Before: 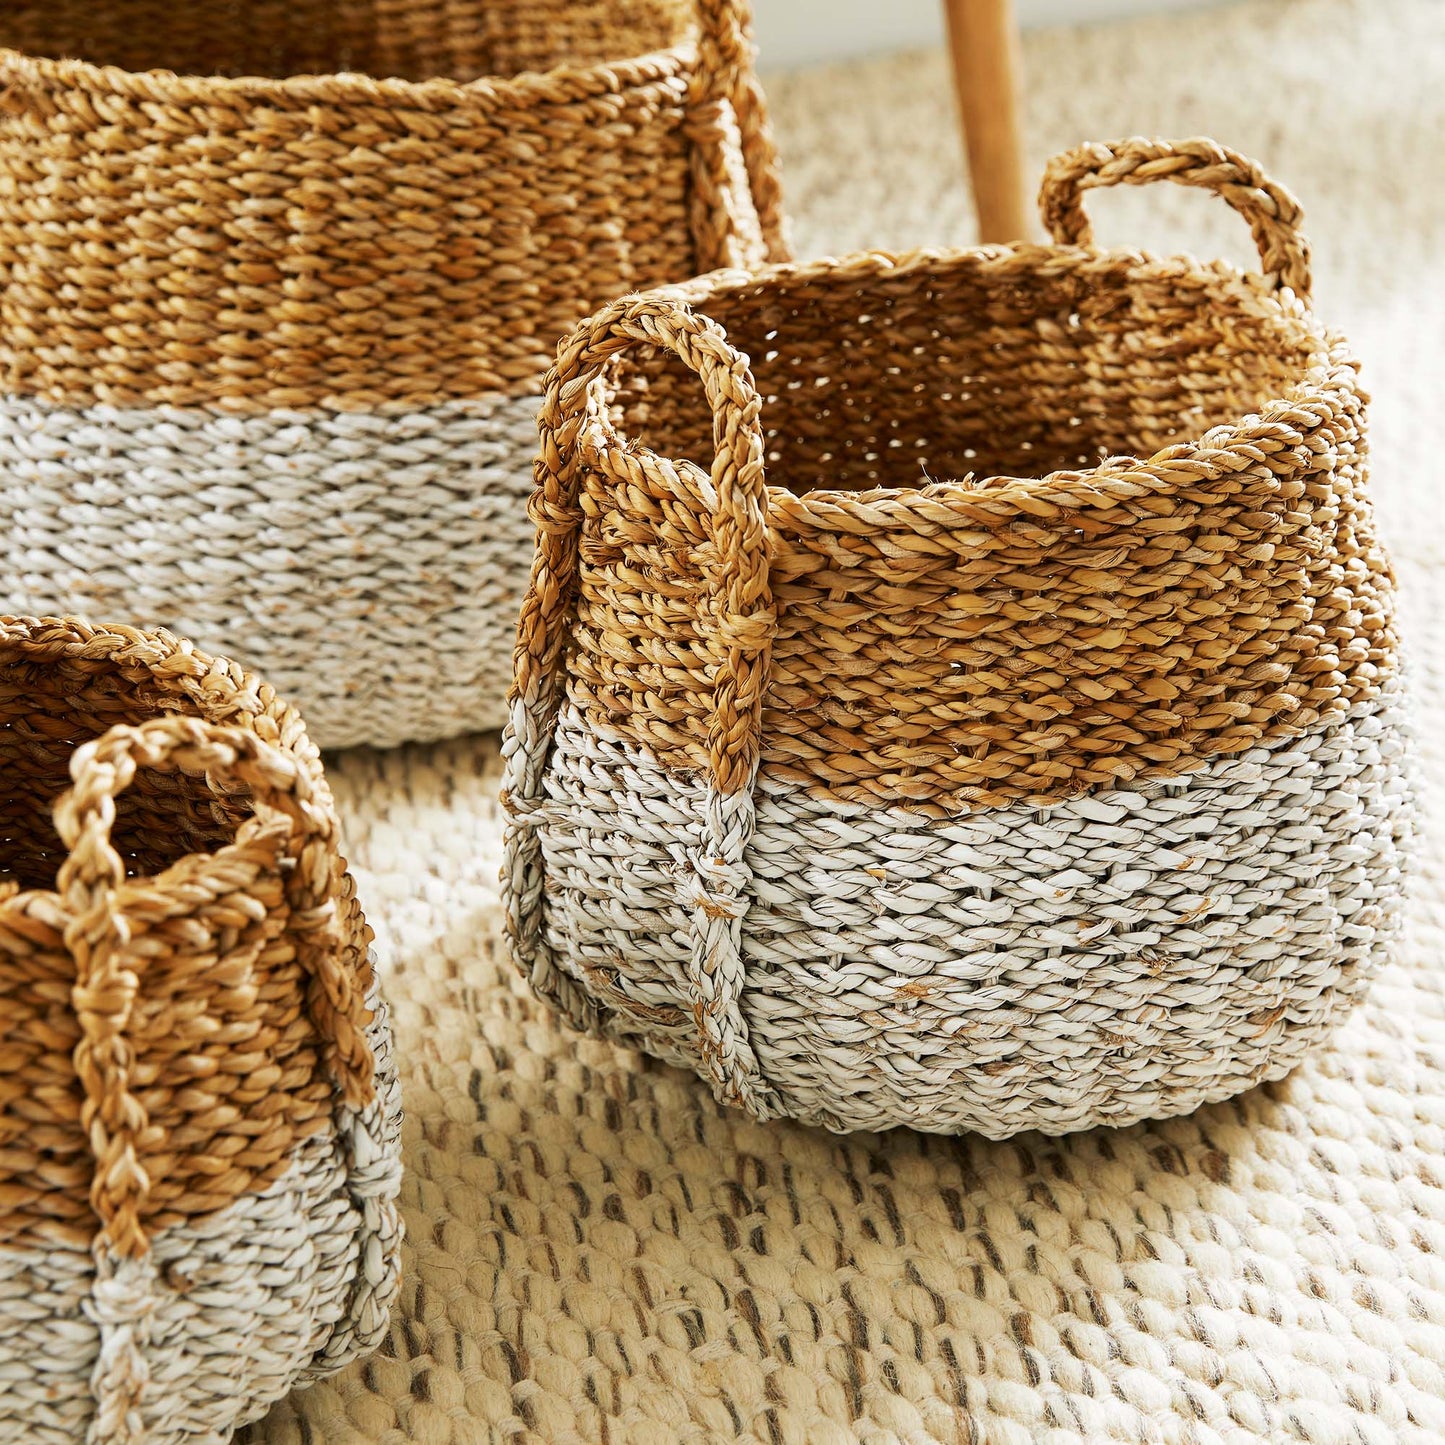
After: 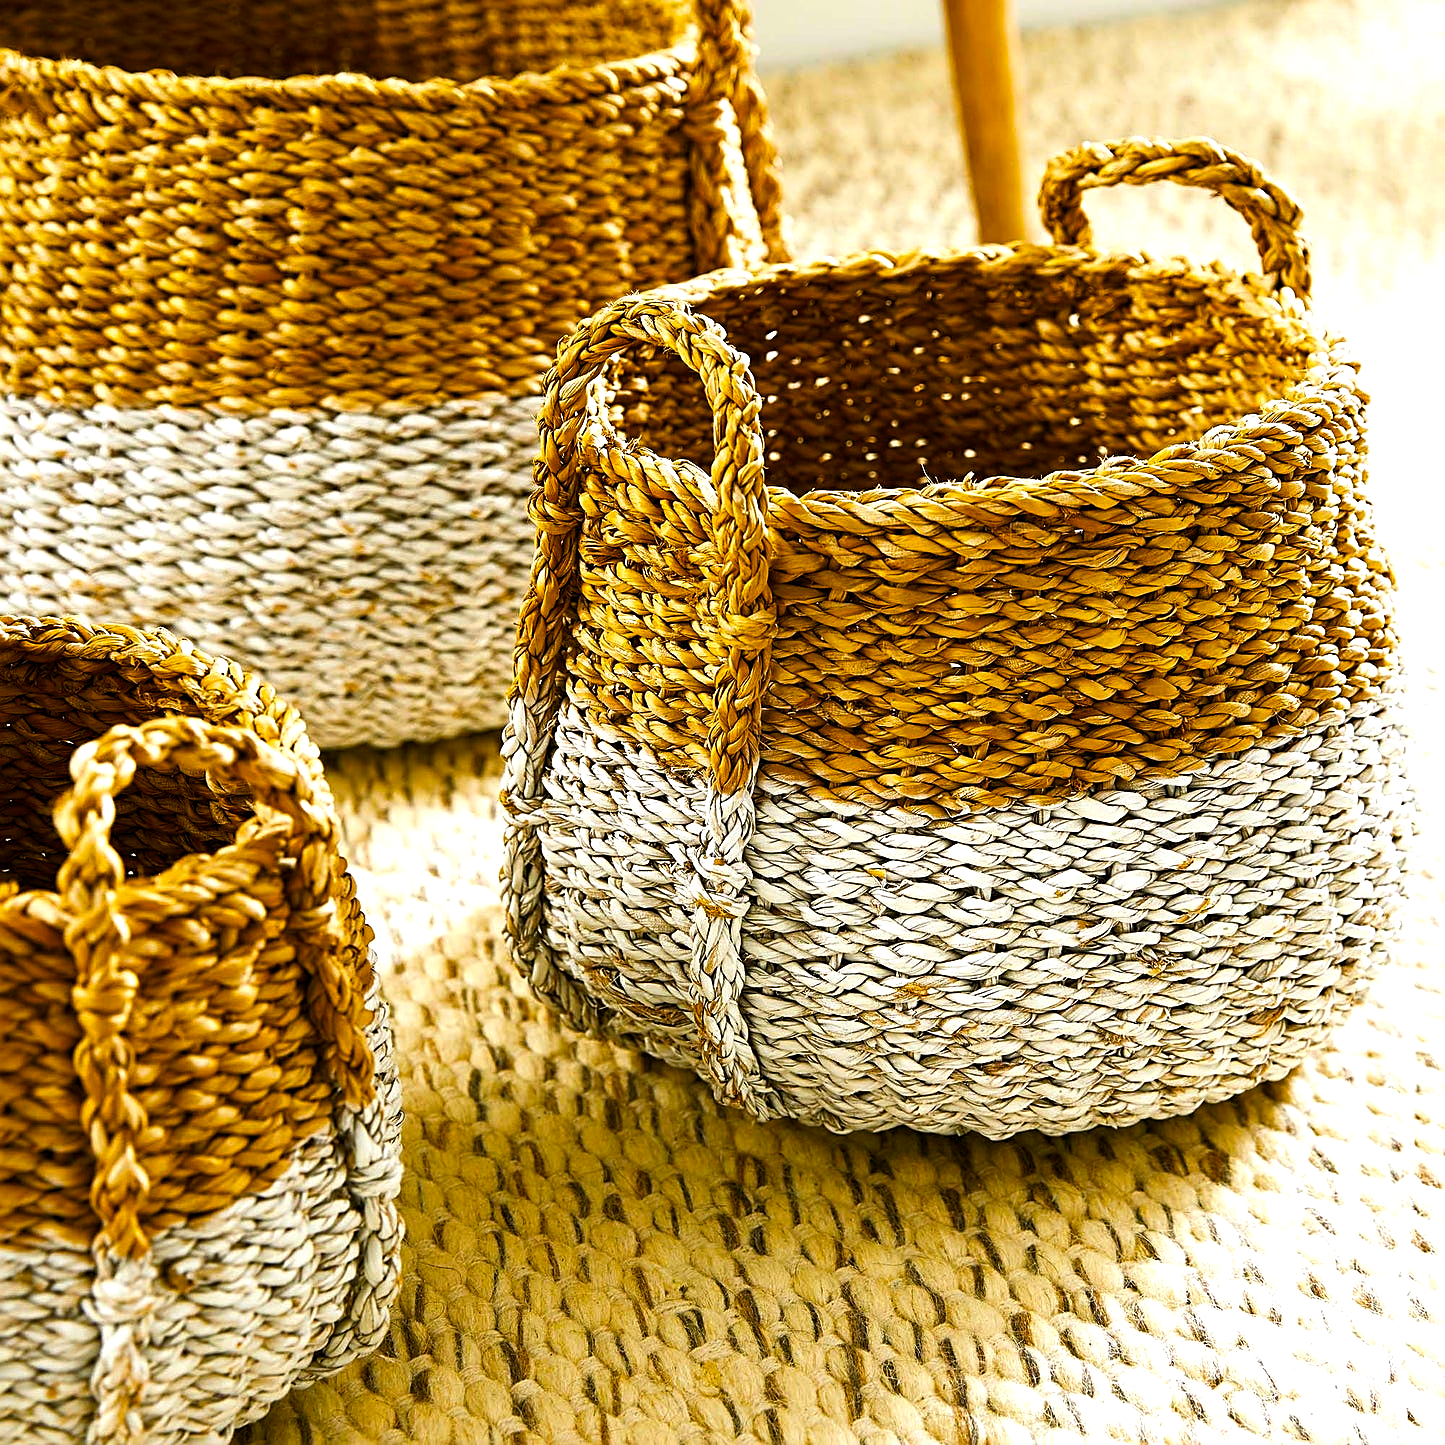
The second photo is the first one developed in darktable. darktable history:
sharpen: amount 0.6
color balance rgb: linear chroma grading › global chroma 9%, perceptual saturation grading › global saturation 36%, perceptual saturation grading › shadows 35%, perceptual brilliance grading › global brilliance 15%, perceptual brilliance grading › shadows -35%, global vibrance 15%
